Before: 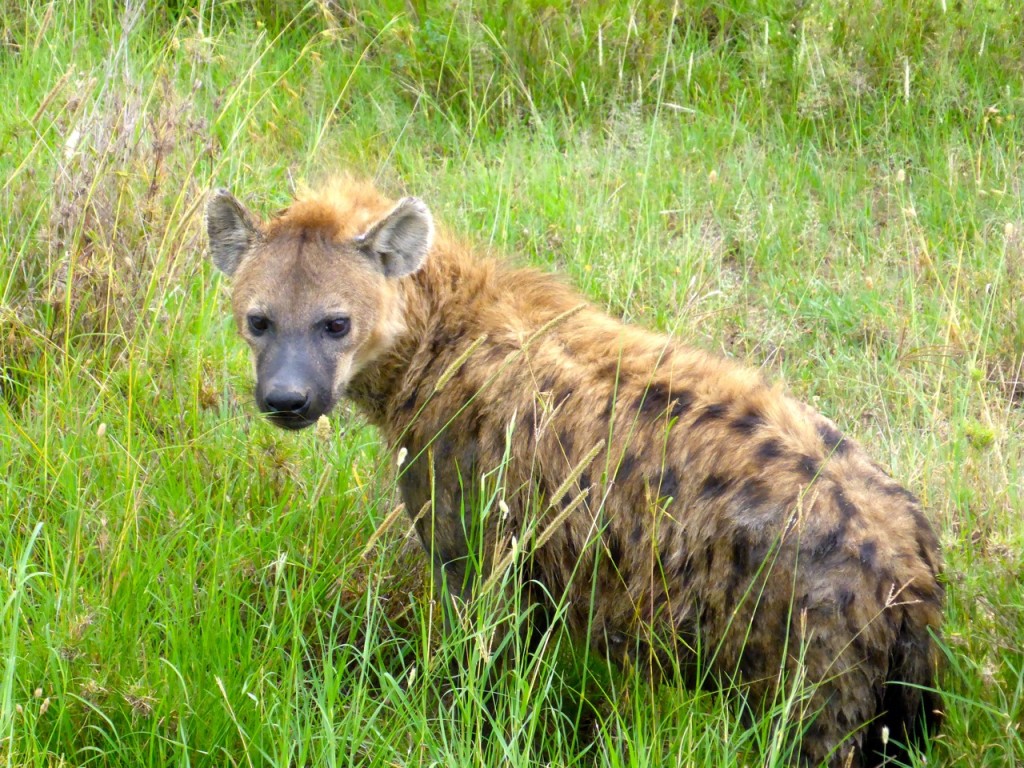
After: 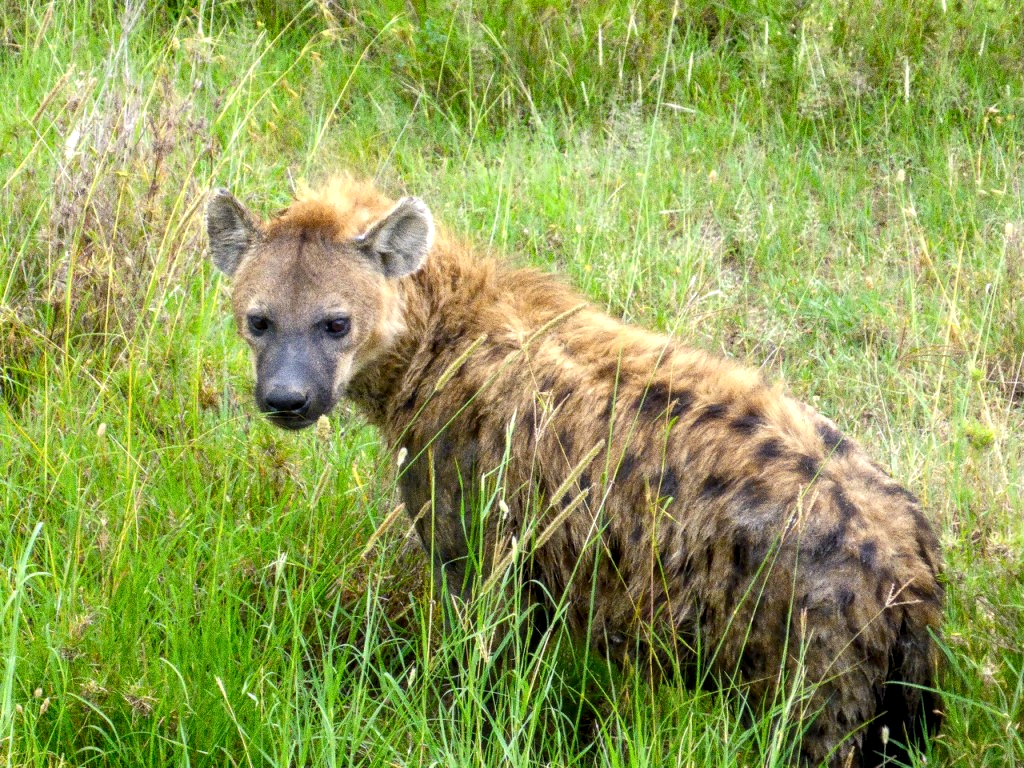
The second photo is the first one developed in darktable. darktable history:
grain: coarseness 0.09 ISO, strength 40%
local contrast: detail 130%
